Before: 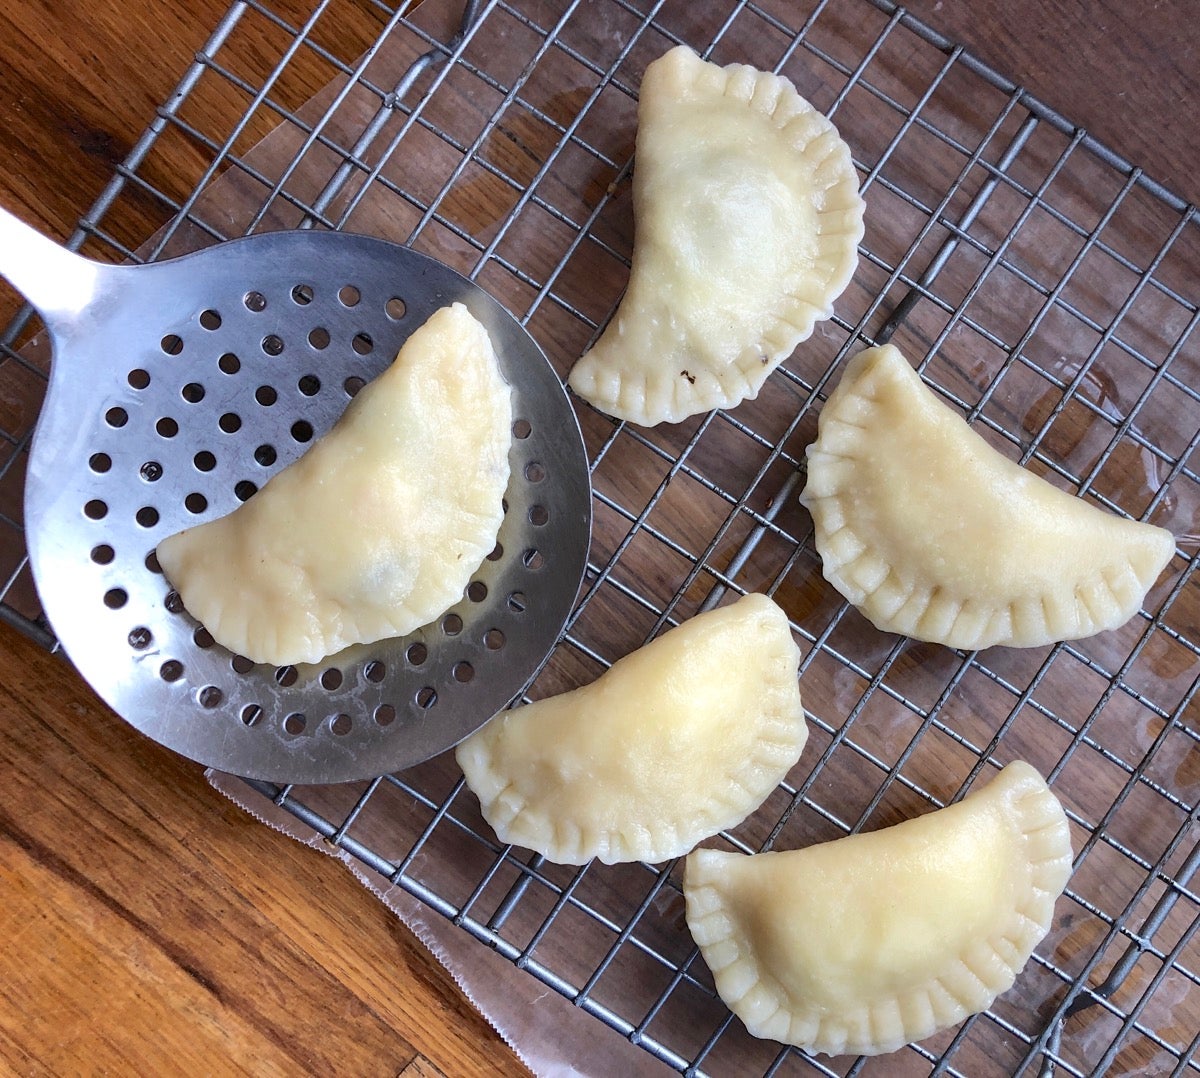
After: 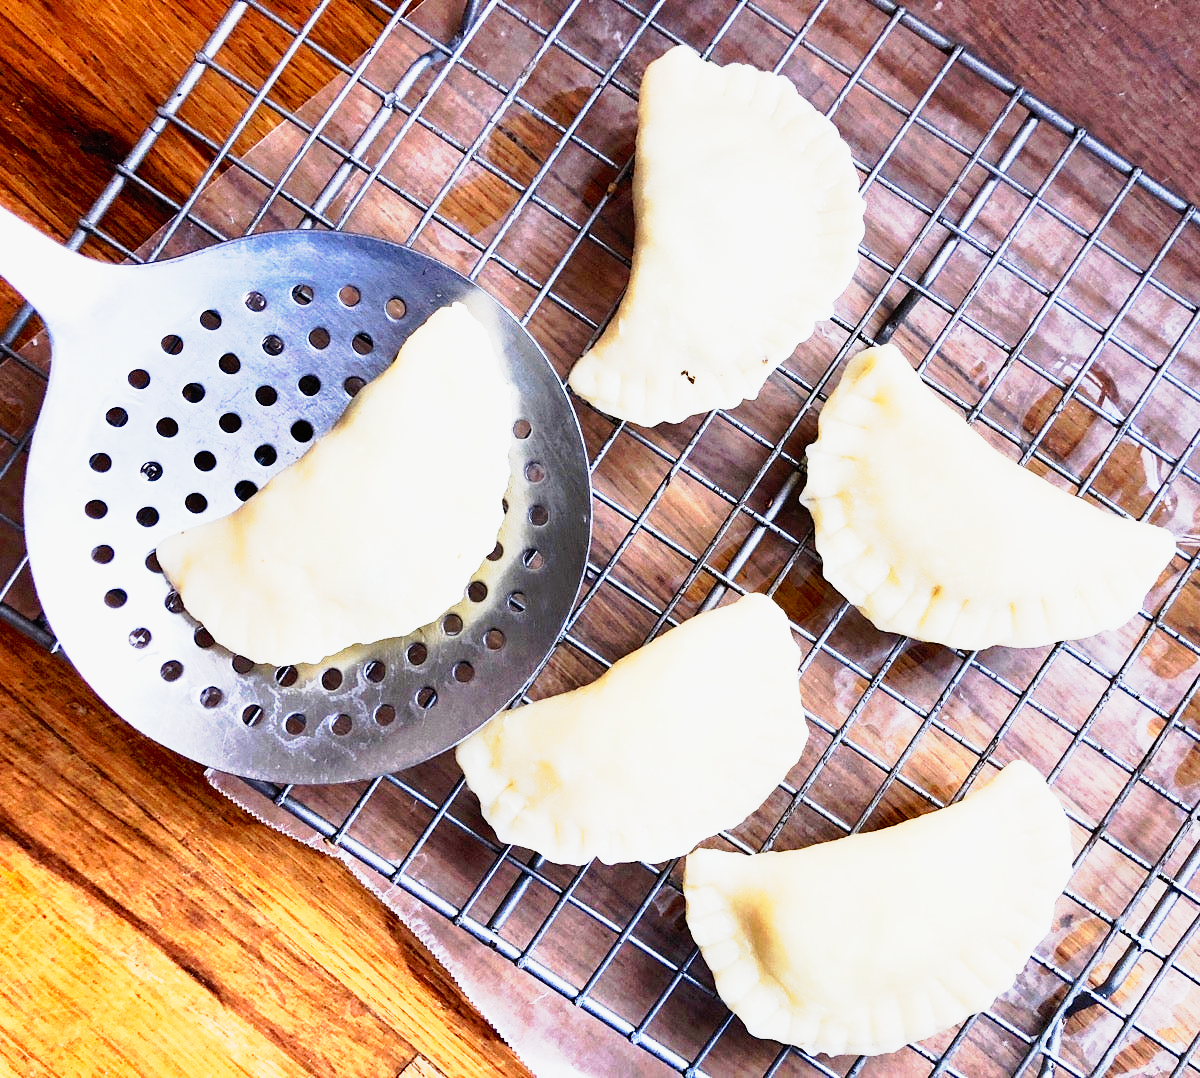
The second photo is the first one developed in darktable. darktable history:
base curve: curves: ch0 [(0, 0) (0.007, 0.004) (0.027, 0.03) (0.046, 0.07) (0.207, 0.54) (0.442, 0.872) (0.673, 0.972) (1, 1)], preserve colors none
tone curve: curves: ch0 [(0, 0) (0.105, 0.068) (0.181, 0.185) (0.28, 0.291) (0.384, 0.404) (0.485, 0.531) (0.638, 0.681) (0.795, 0.879) (1, 0.977)]; ch1 [(0, 0) (0.161, 0.092) (0.35, 0.33) (0.379, 0.401) (0.456, 0.469) (0.504, 0.5) (0.512, 0.514) (0.58, 0.597) (0.635, 0.646) (1, 1)]; ch2 [(0, 0) (0.371, 0.362) (0.437, 0.437) (0.5, 0.5) (0.53, 0.523) (0.56, 0.58) (0.622, 0.606) (1, 1)], preserve colors none
